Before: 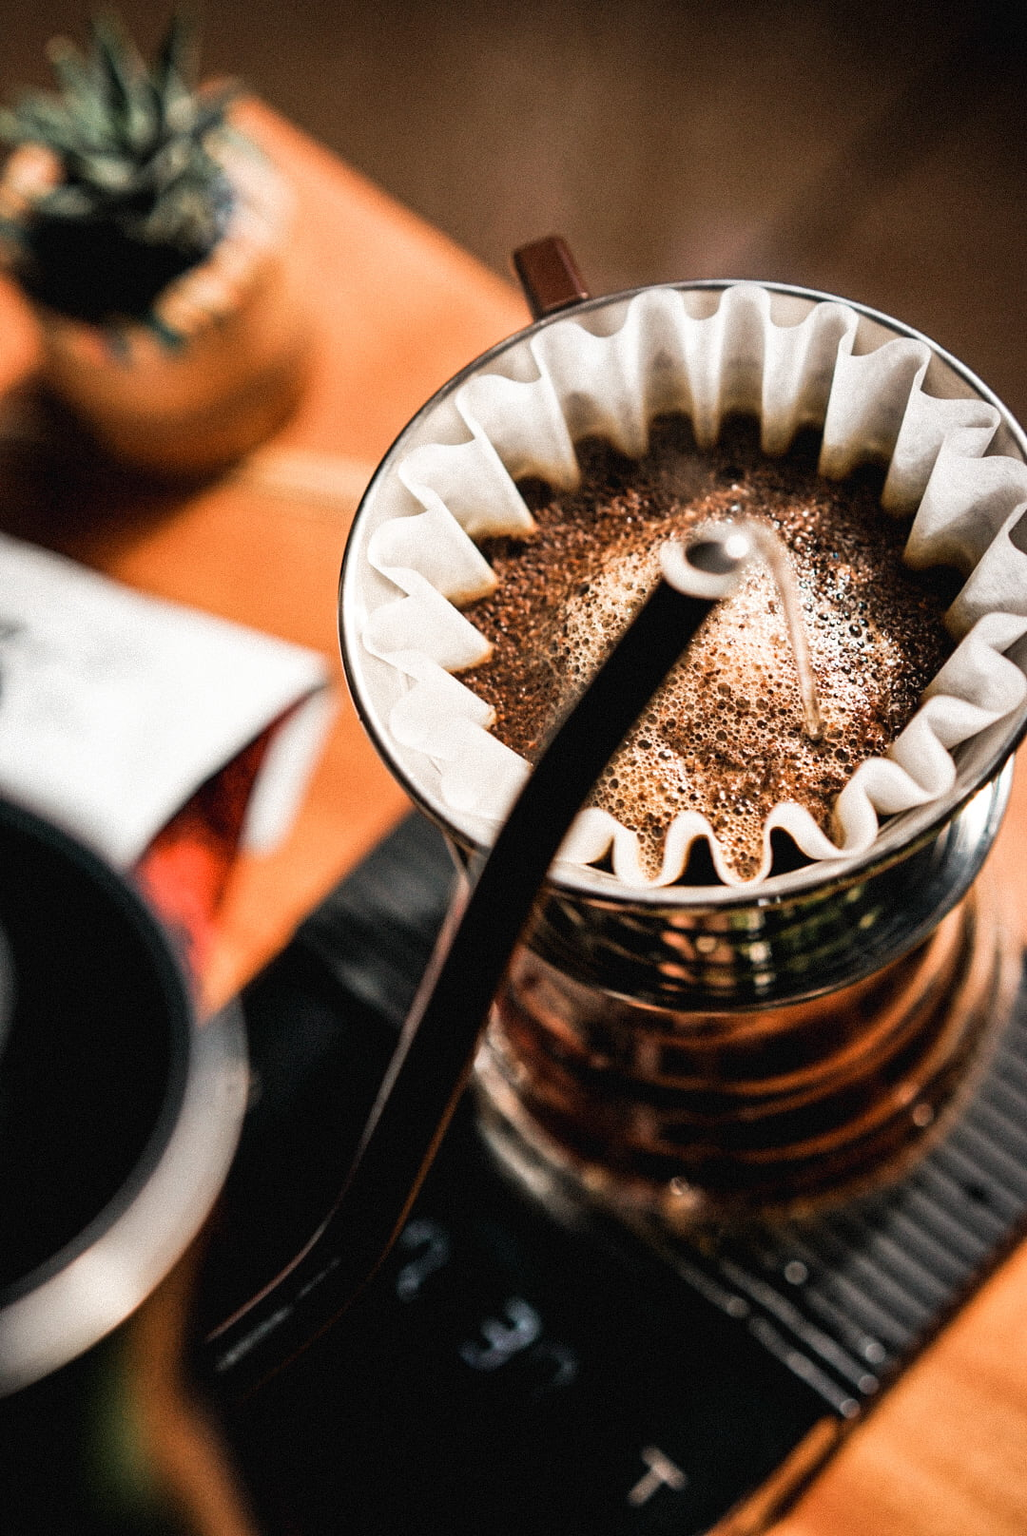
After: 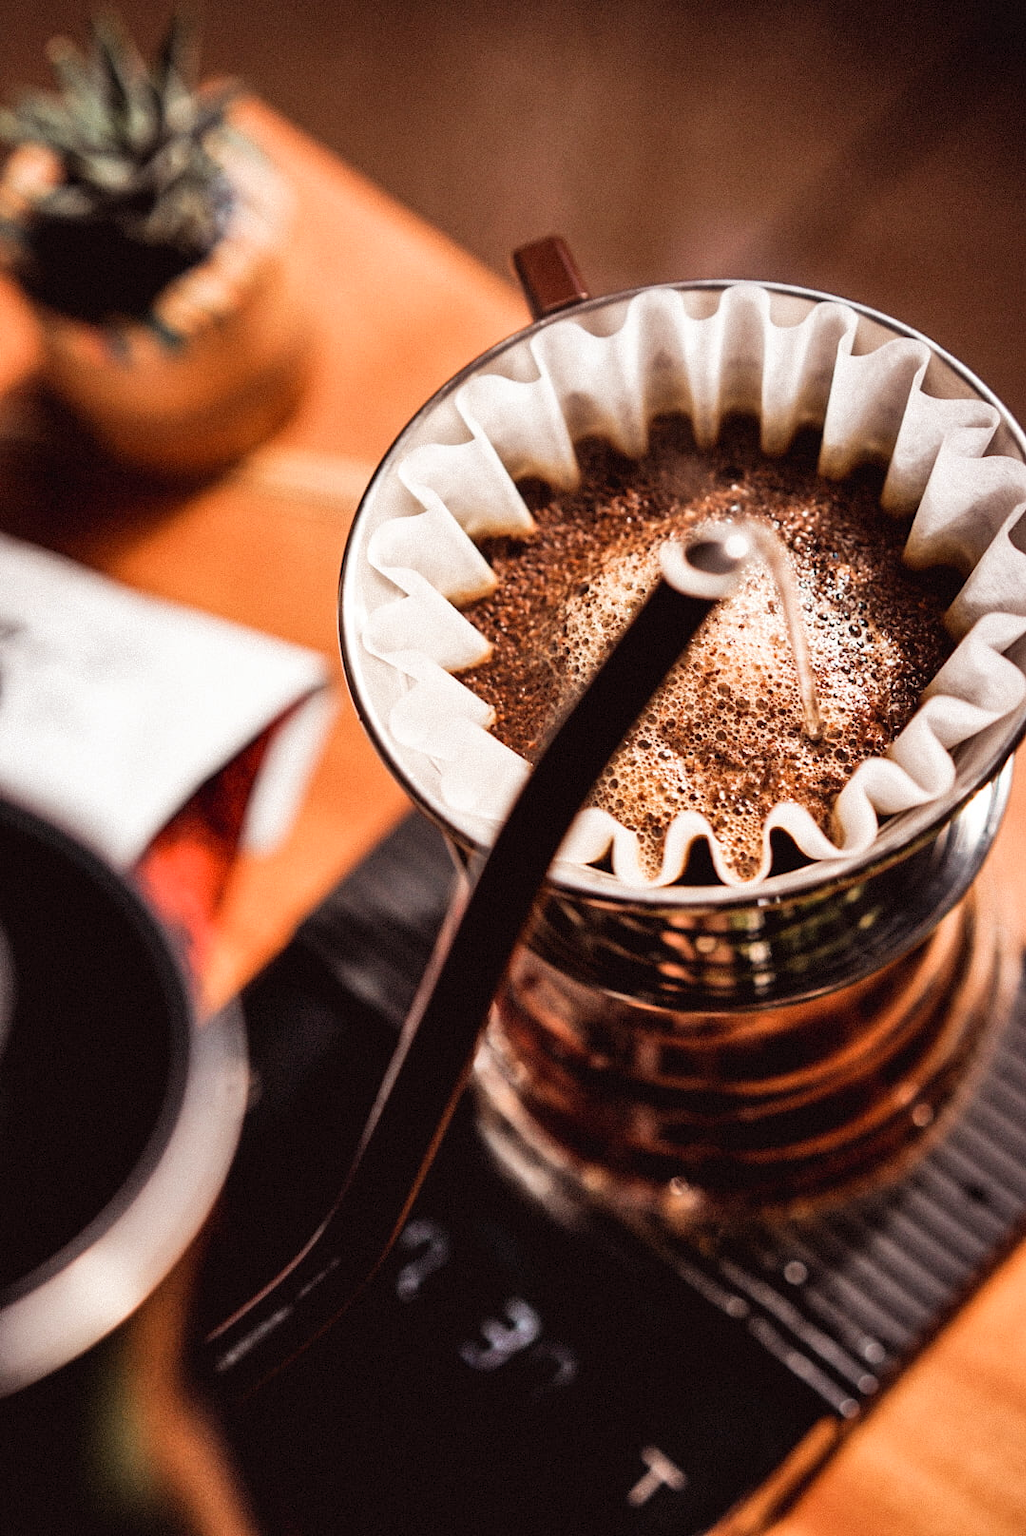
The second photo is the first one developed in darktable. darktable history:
shadows and highlights: radius 125.46, shadows 30.51, highlights -30.51, low approximation 0.01, soften with gaussian
rgb levels: mode RGB, independent channels, levels [[0, 0.474, 1], [0, 0.5, 1], [0, 0.5, 1]]
